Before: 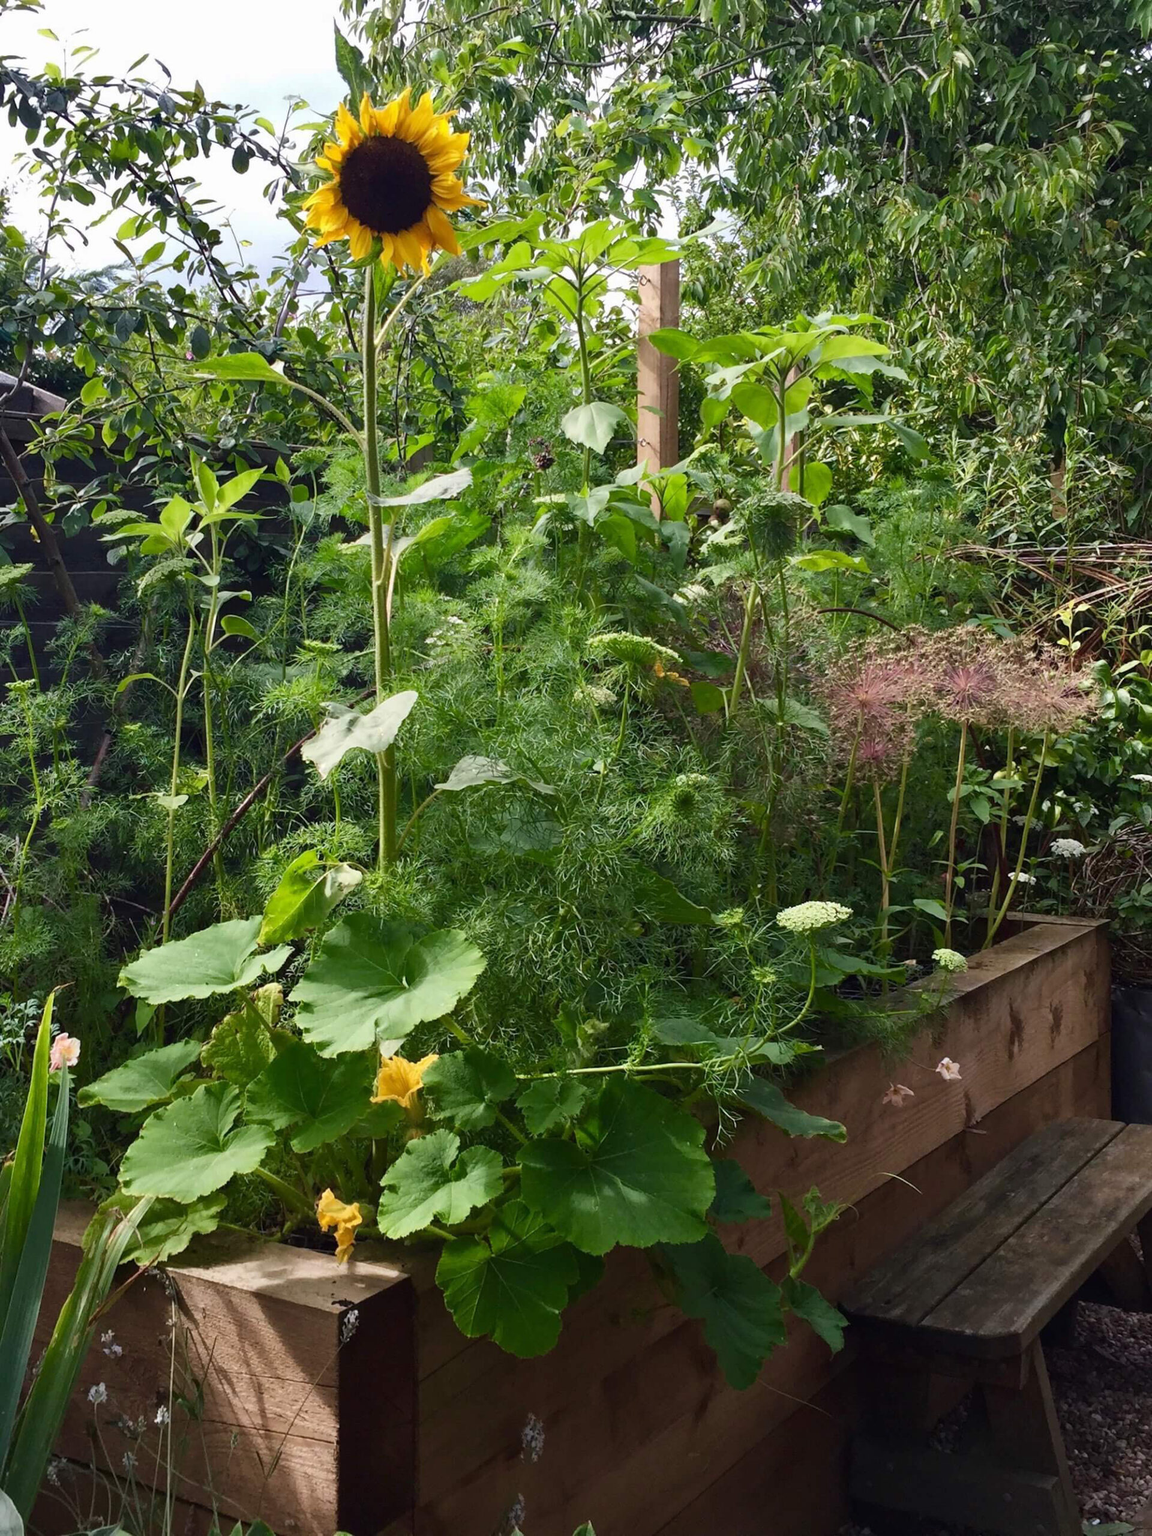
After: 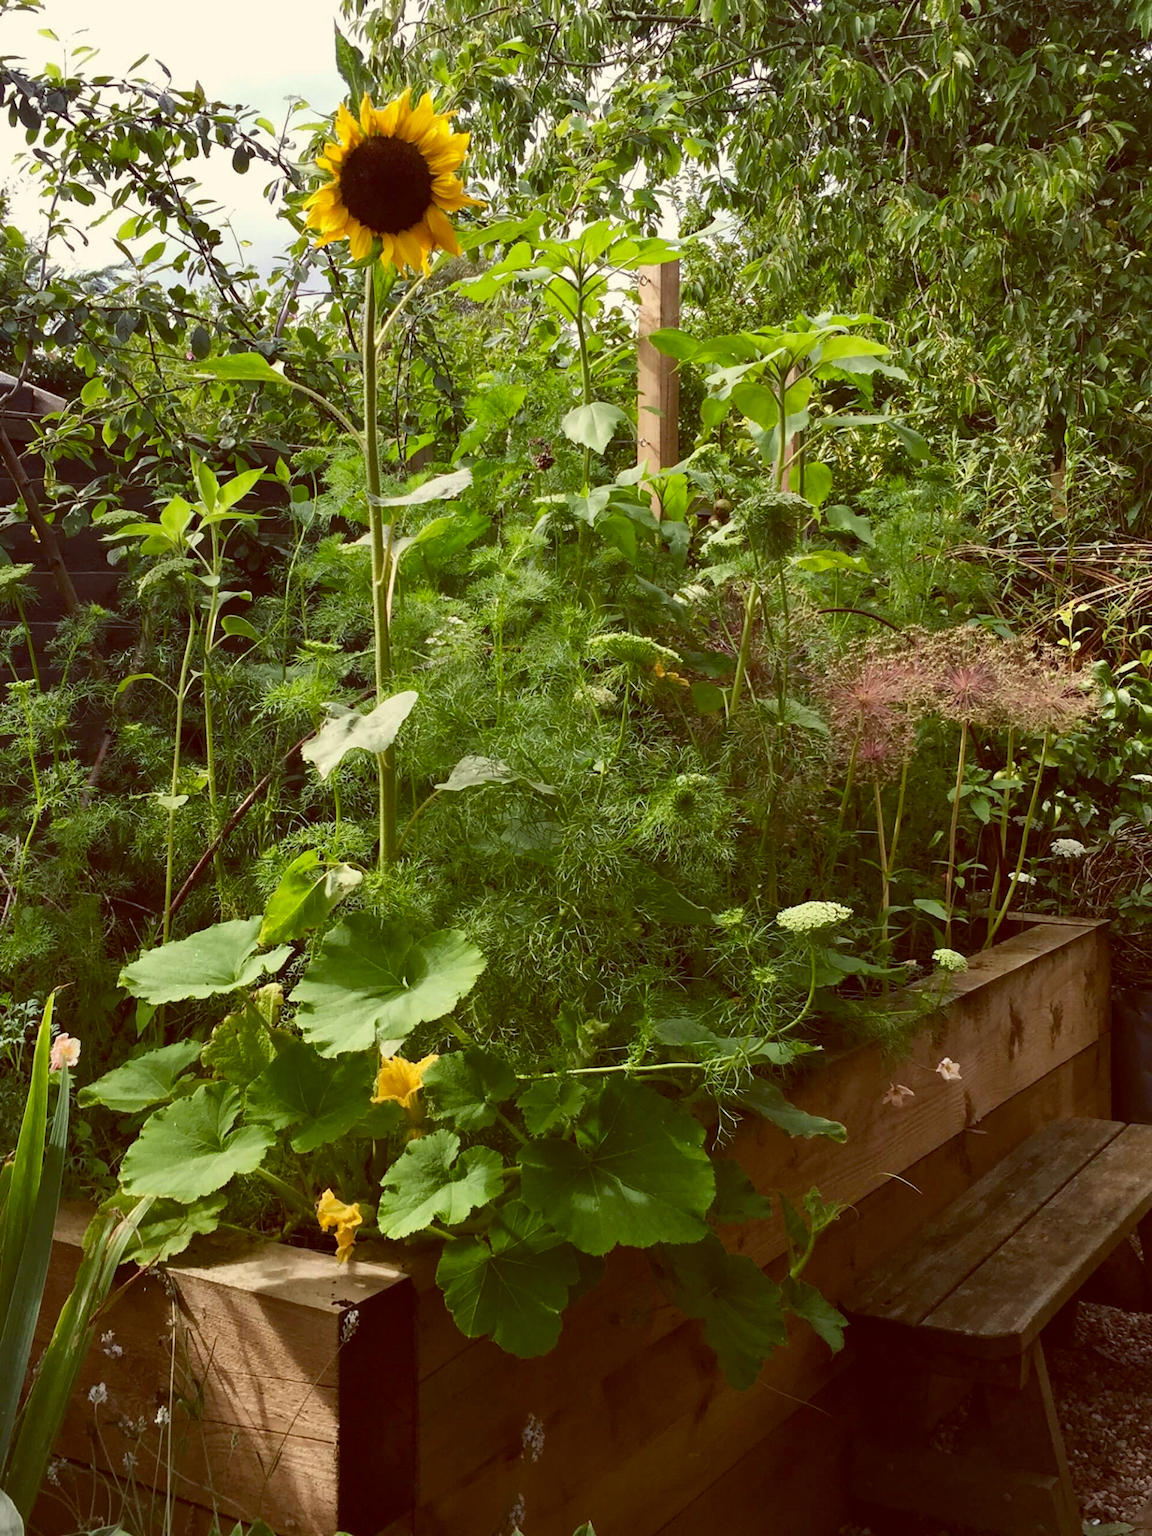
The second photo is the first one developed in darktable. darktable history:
tone equalizer: on, module defaults
color balance: lift [1.001, 1.007, 1, 0.993], gamma [1.023, 1.026, 1.01, 0.974], gain [0.964, 1.059, 1.073, 0.927]
